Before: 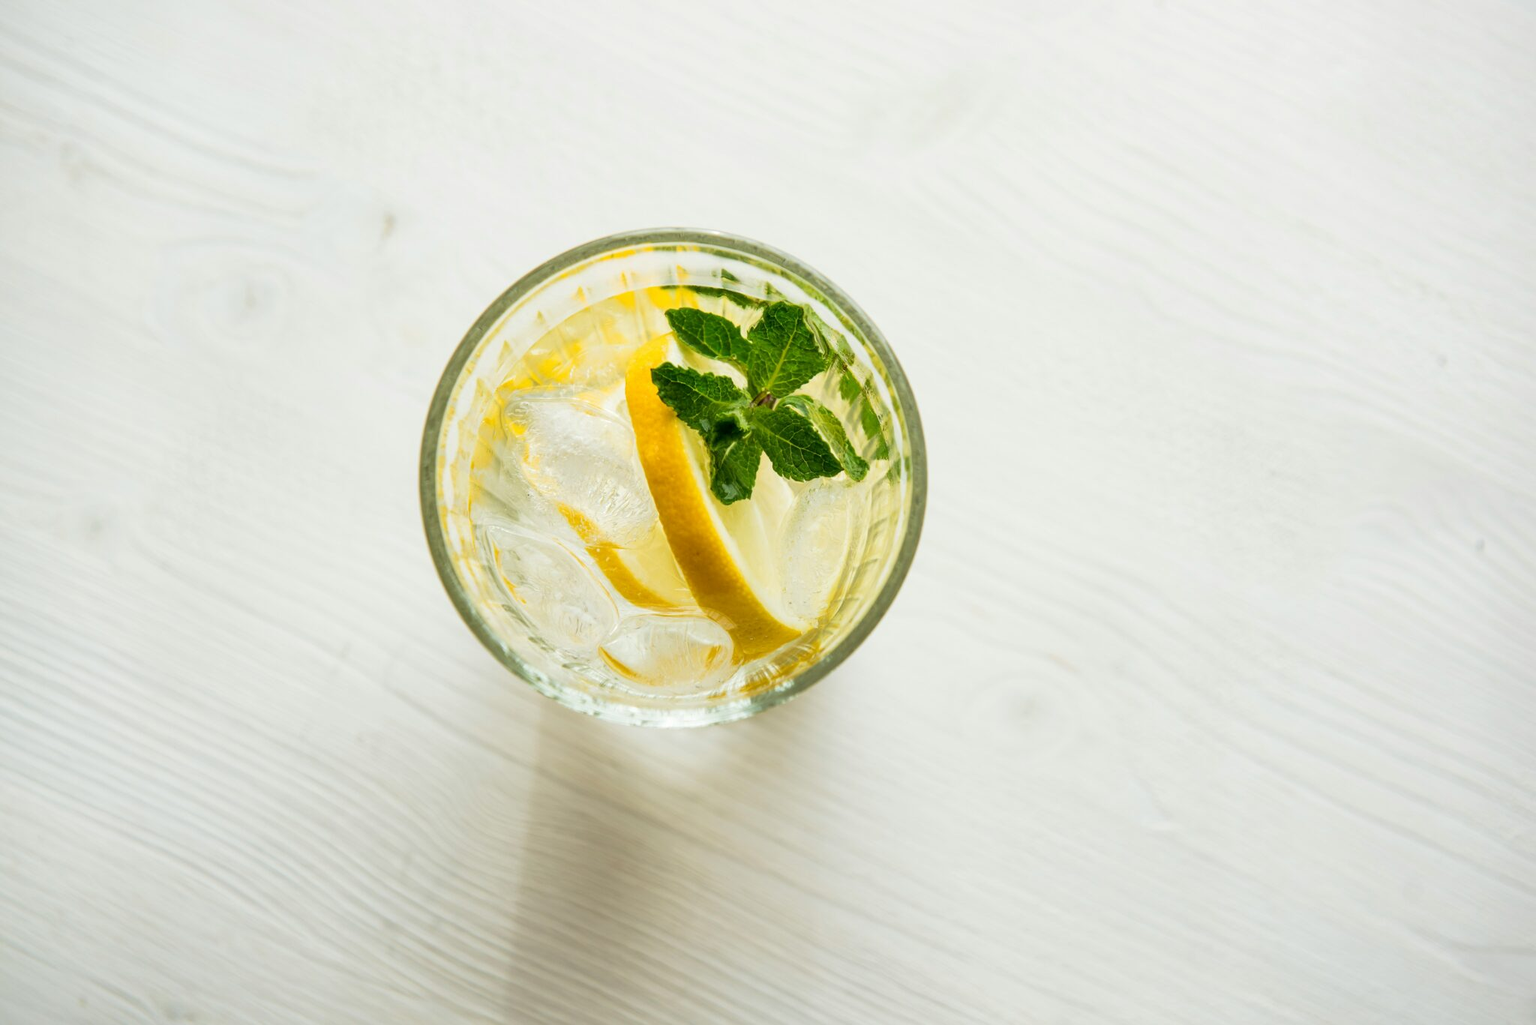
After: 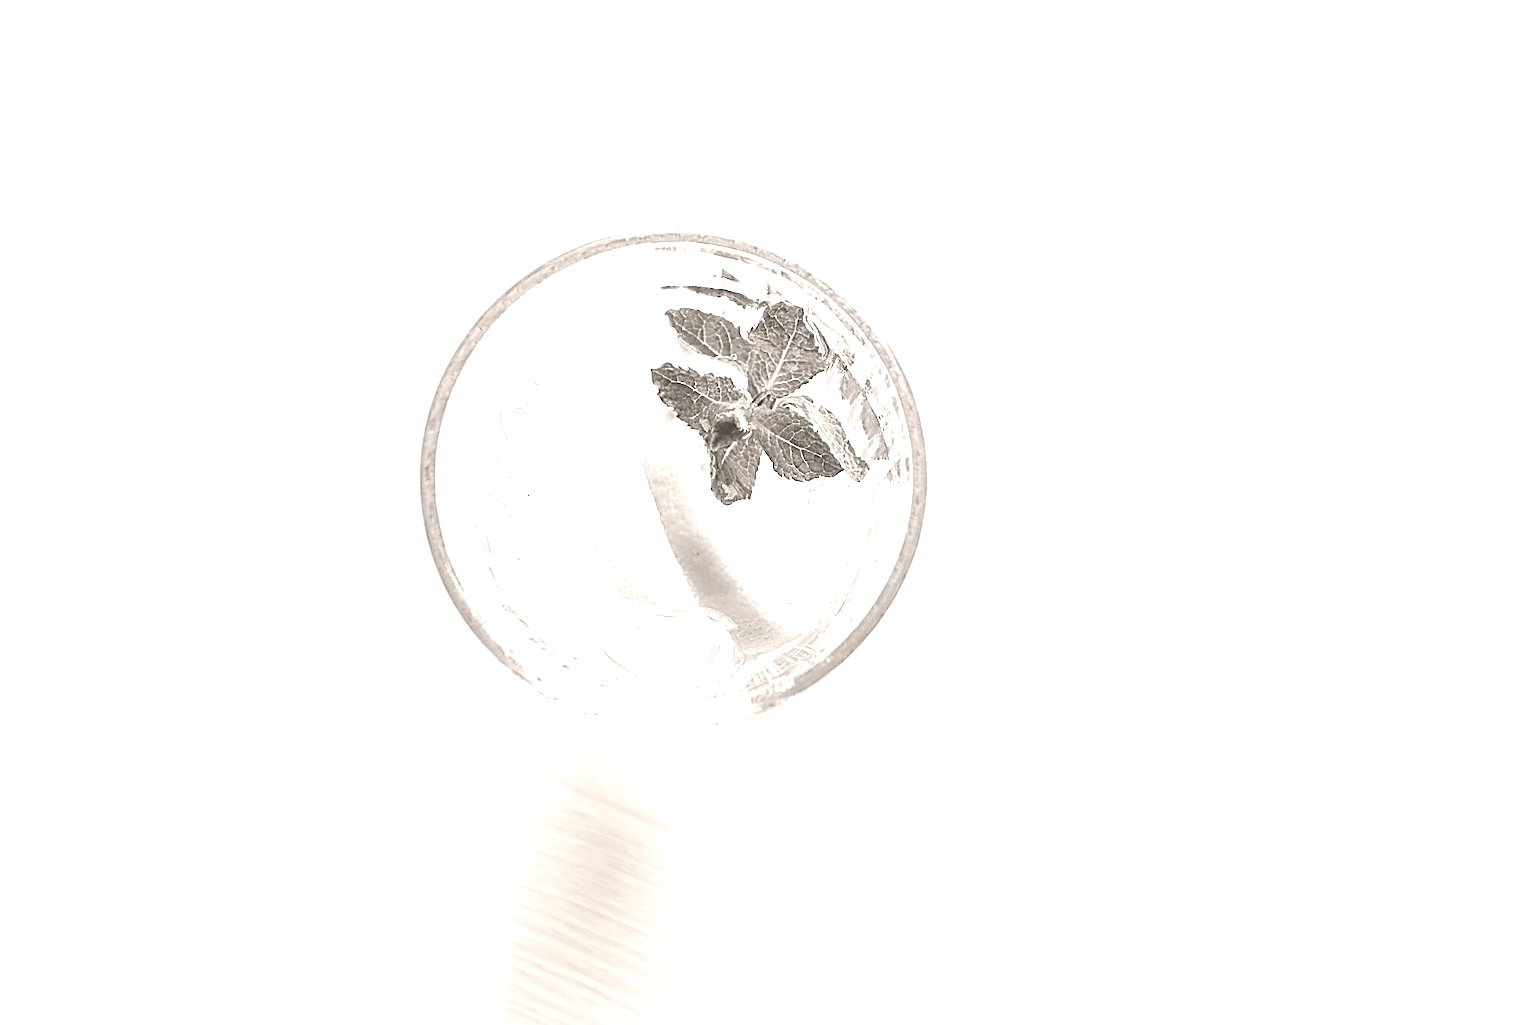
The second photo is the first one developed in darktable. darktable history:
colorize: hue 34.49°, saturation 35.33%, source mix 100%, lightness 55%, version 1
sharpen: amount 1.861
